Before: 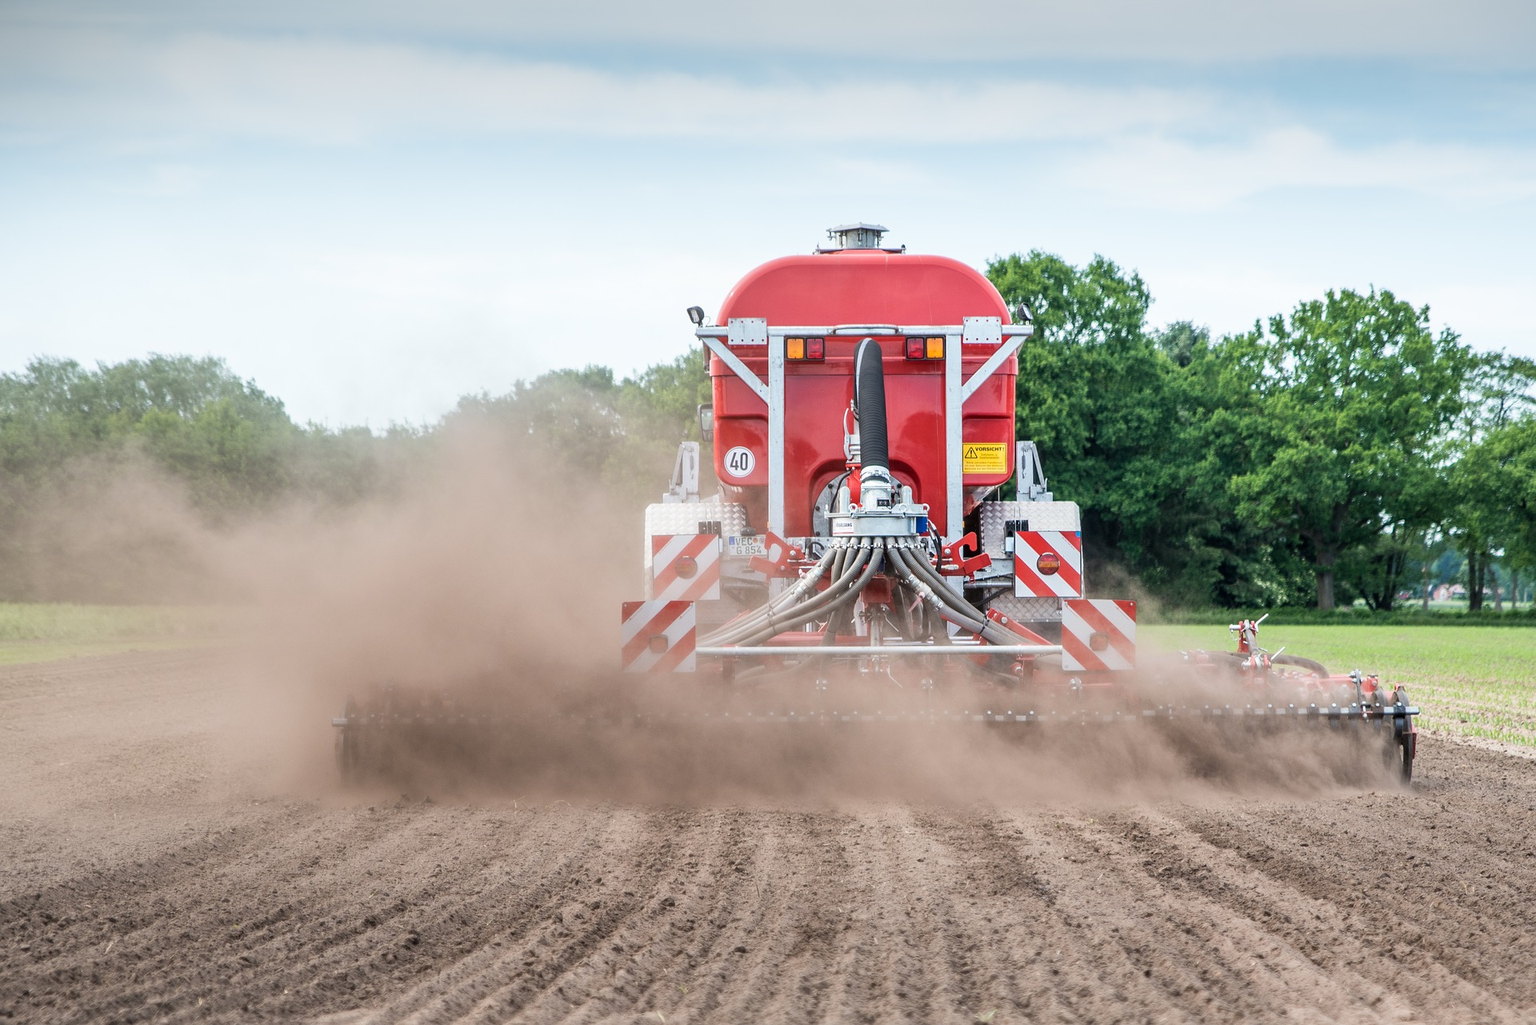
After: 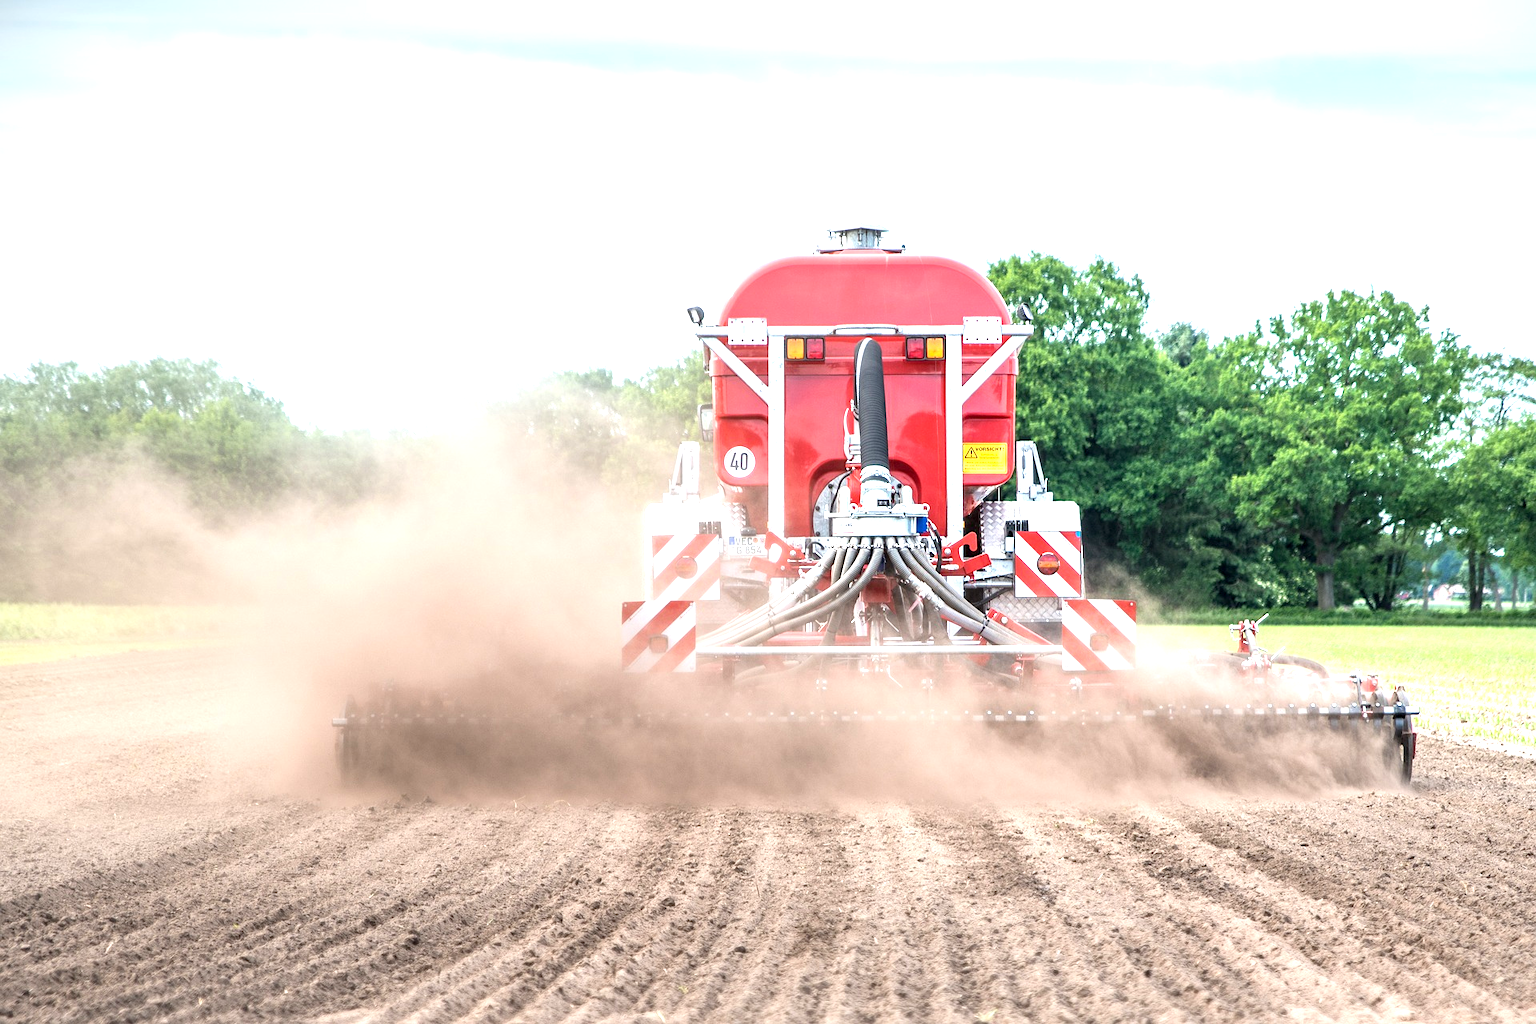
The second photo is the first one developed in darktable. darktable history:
exposure: black level correction 0.001, exposure 1.048 EV, compensate highlight preservation false
